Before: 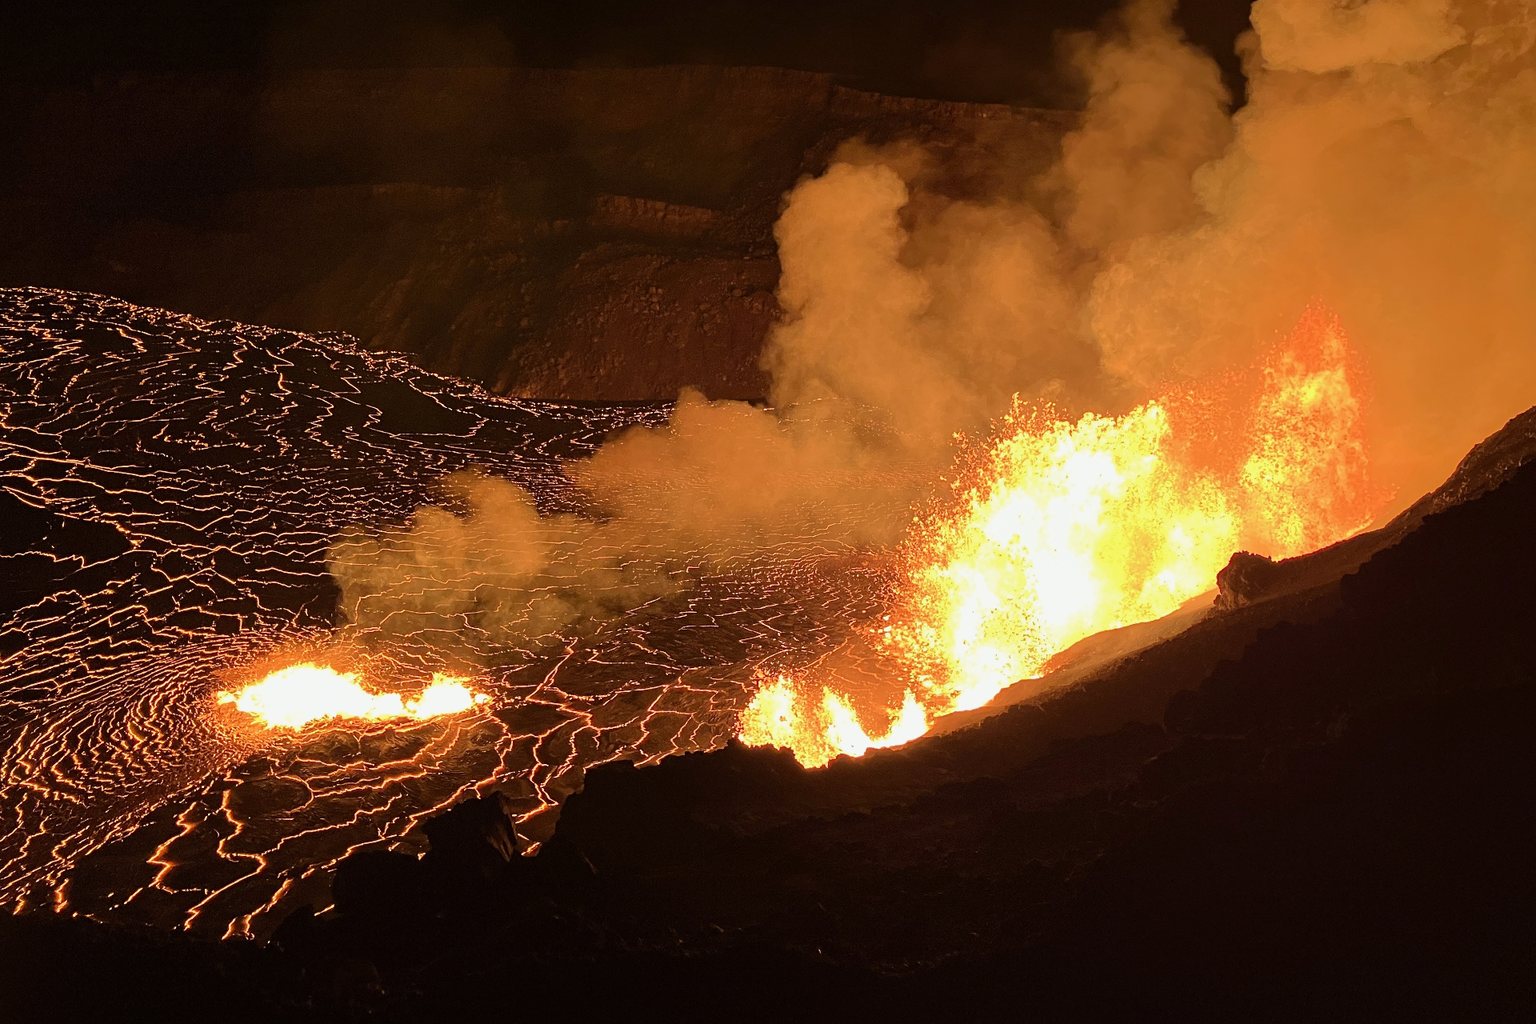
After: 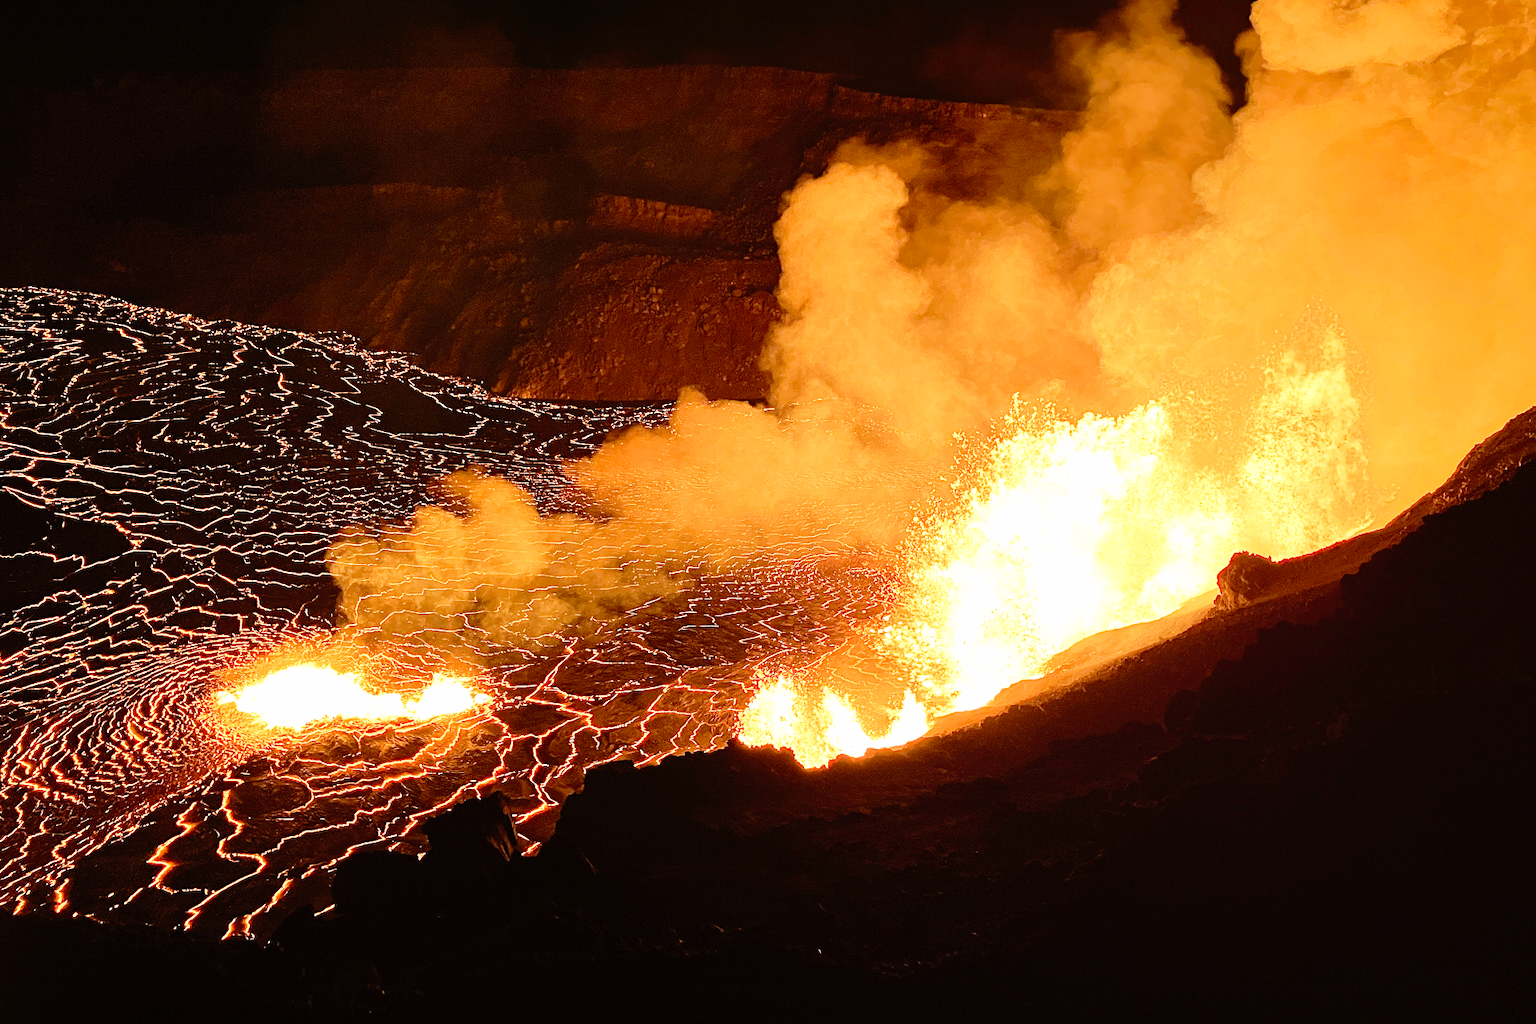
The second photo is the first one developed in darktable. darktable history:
base curve: curves: ch0 [(0, 0) (0.012, 0.01) (0.073, 0.168) (0.31, 0.711) (0.645, 0.957) (1, 1)], preserve colors none
white balance: red 1.009, blue 0.985
